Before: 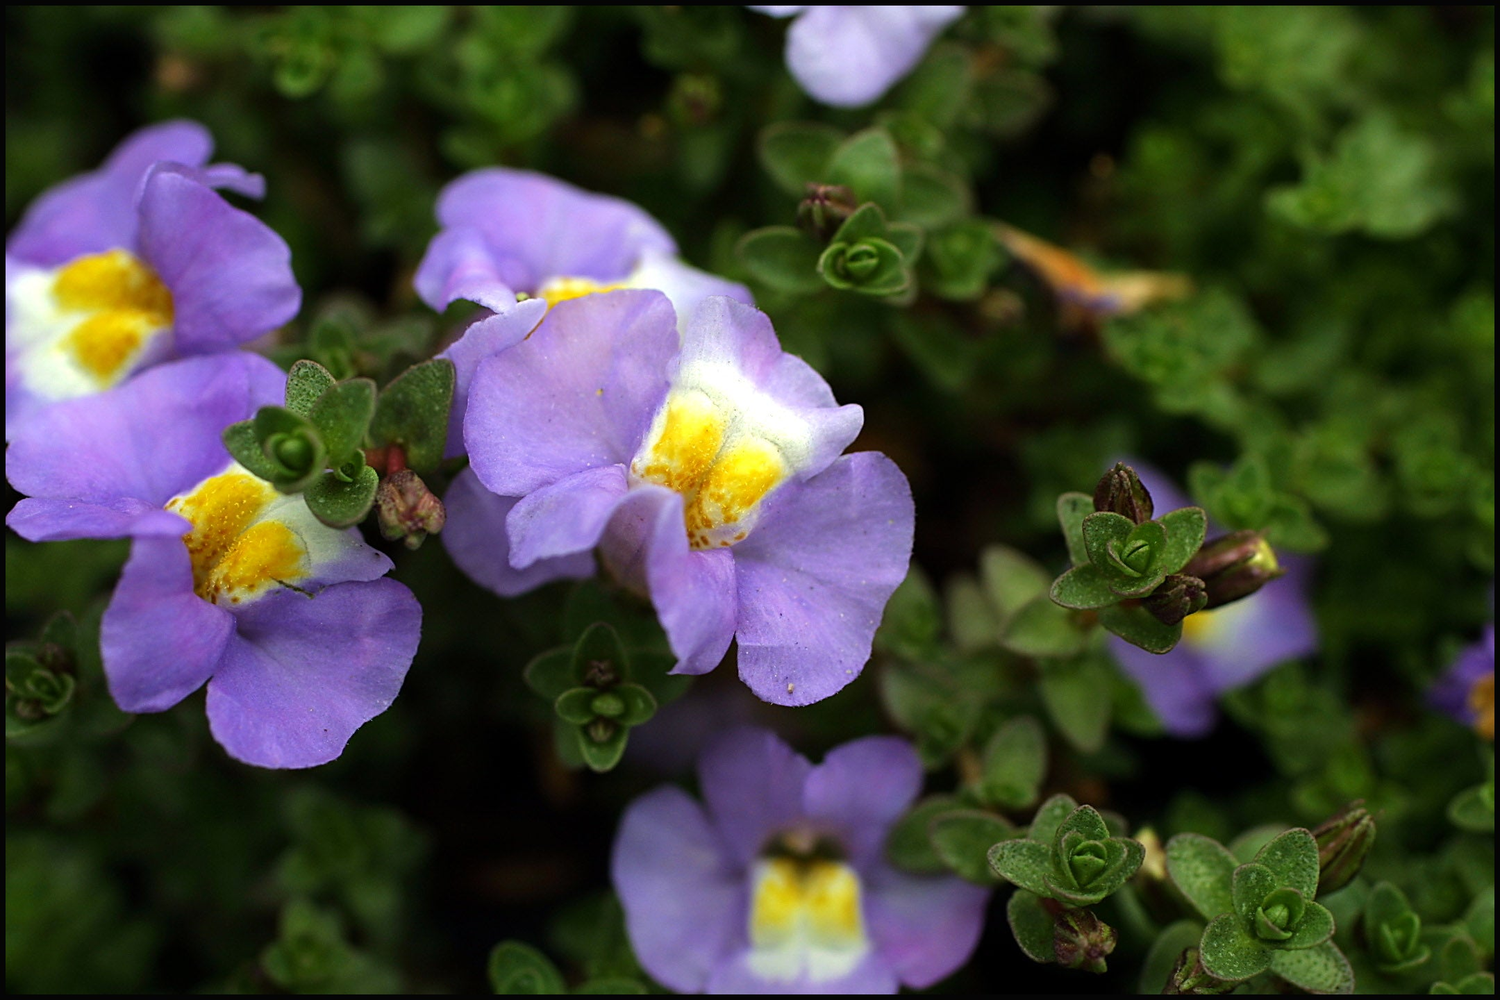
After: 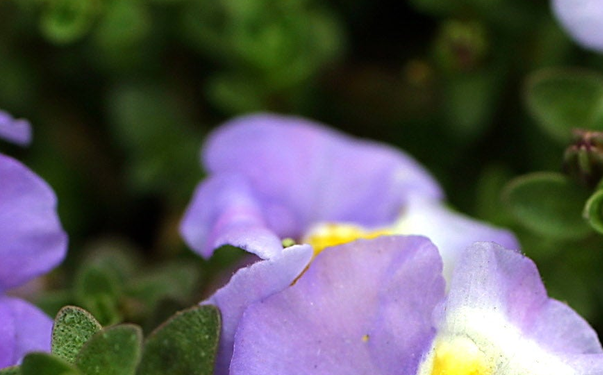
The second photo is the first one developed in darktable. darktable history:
crop: left 15.621%, top 5.421%, right 44.121%, bottom 57.033%
